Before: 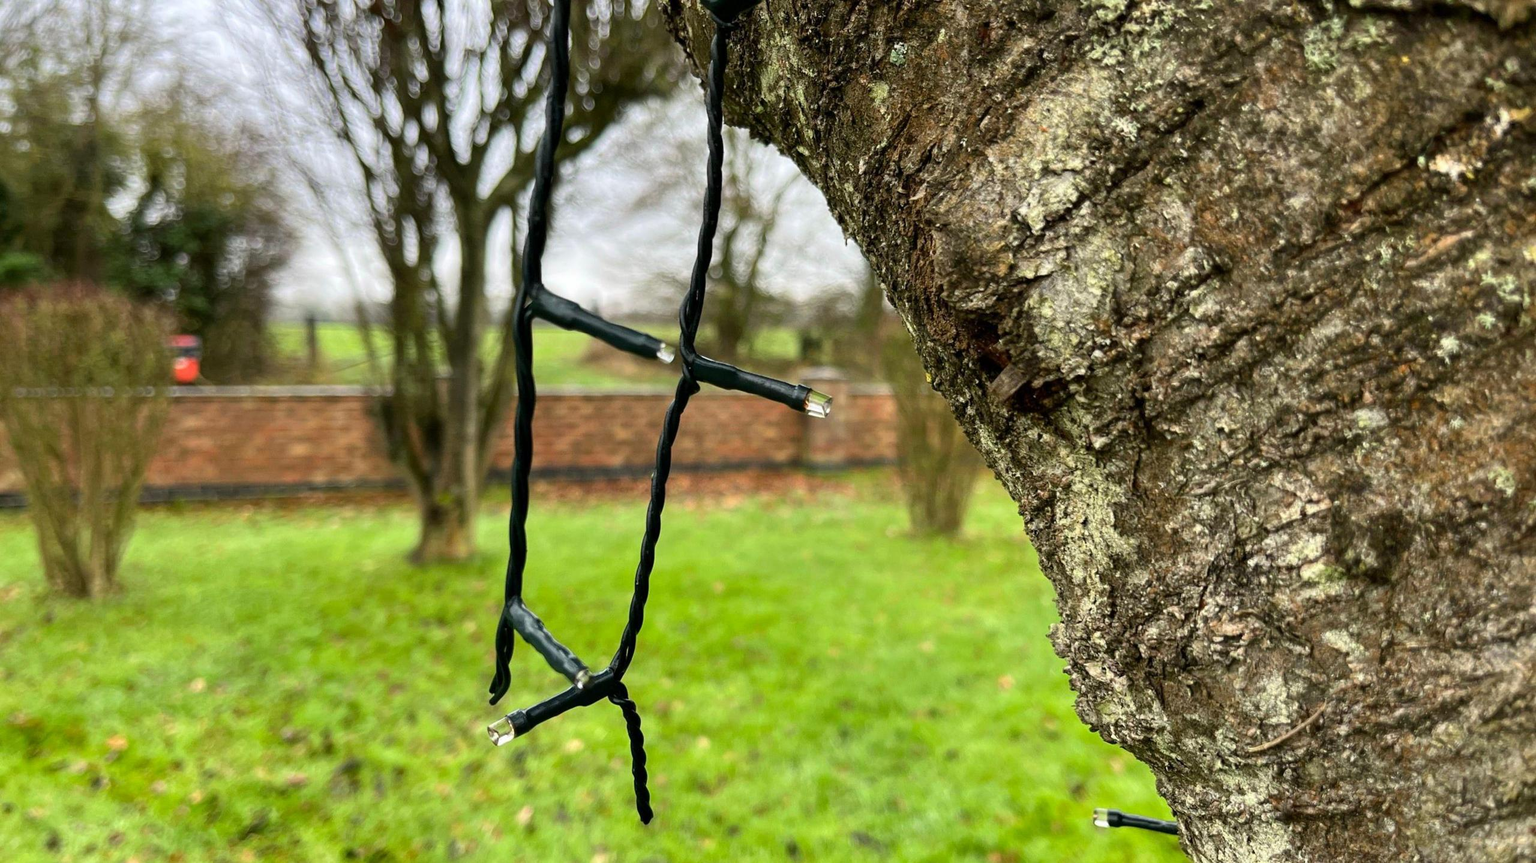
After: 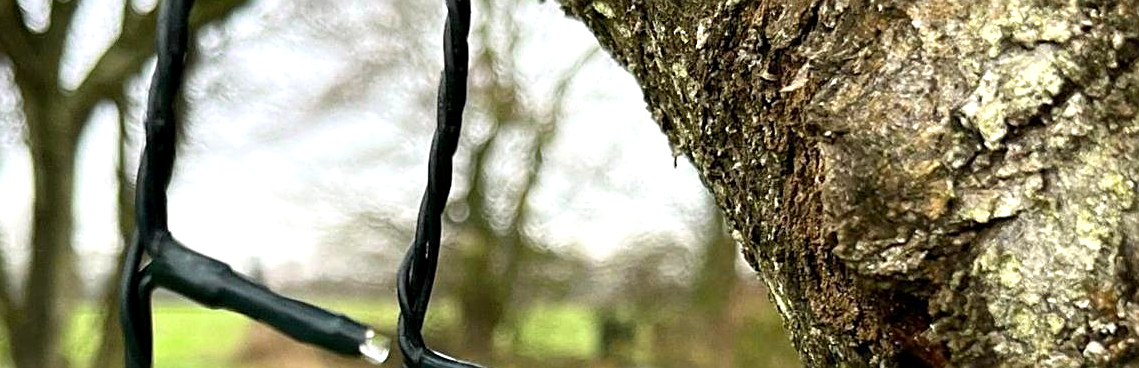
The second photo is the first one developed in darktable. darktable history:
sharpen: on, module defaults
exposure: black level correction 0.001, exposure 0.499 EV, compensate exposure bias true, compensate highlight preservation false
crop: left 28.73%, top 16.837%, right 26.756%, bottom 57.538%
